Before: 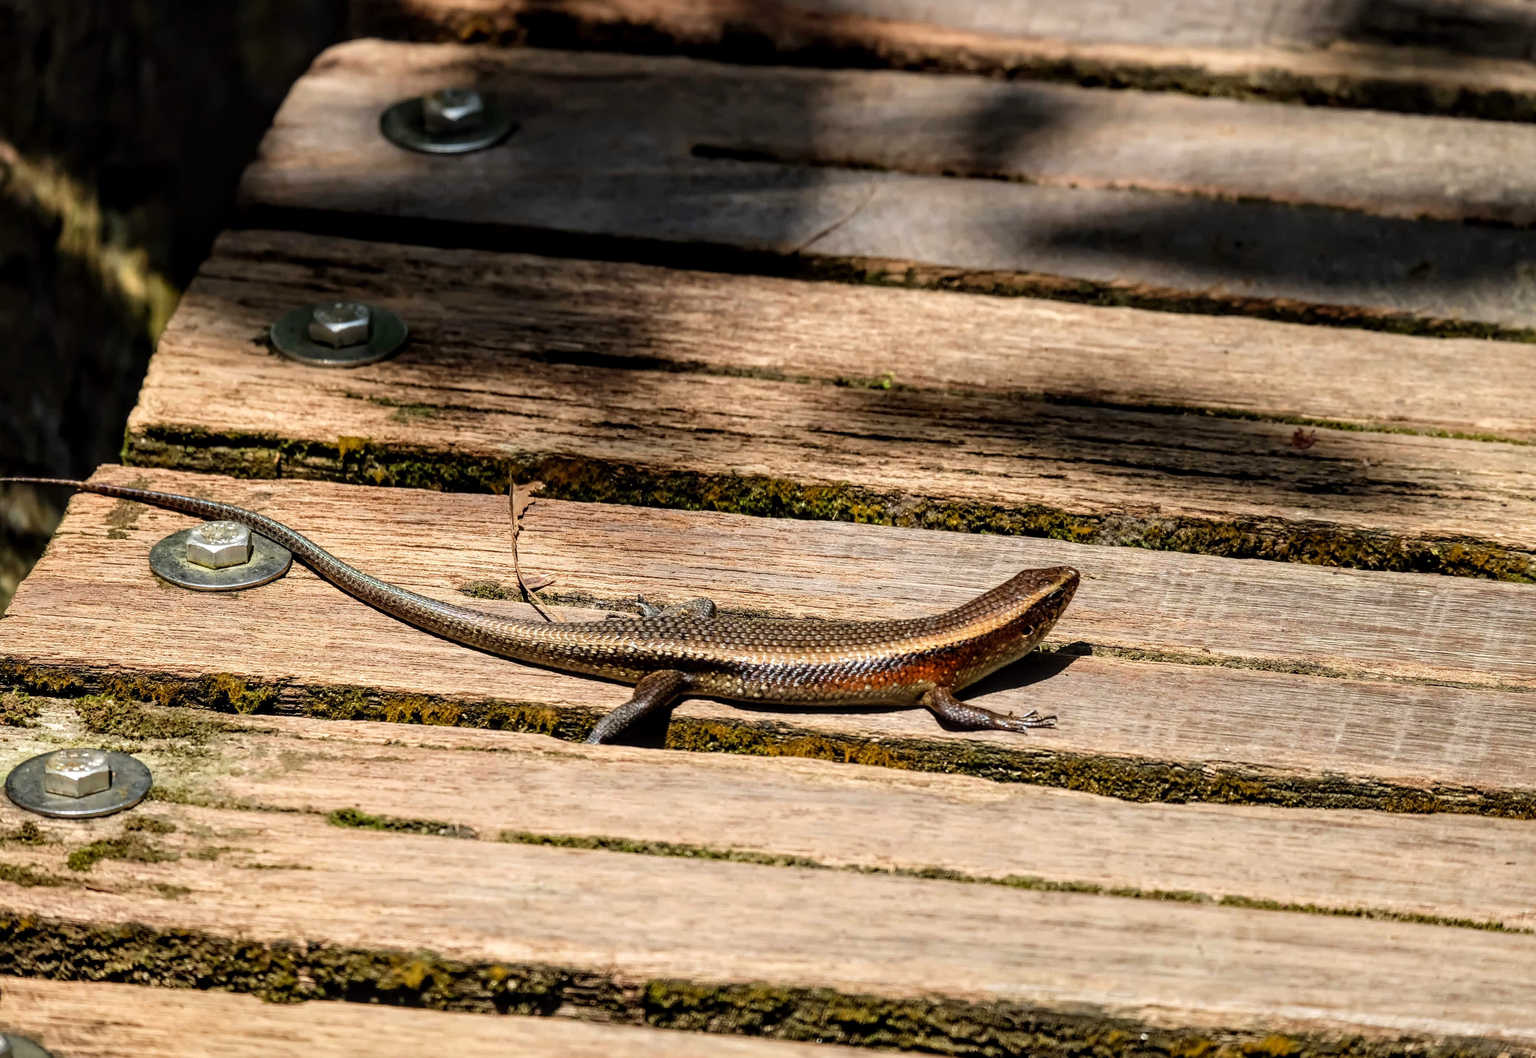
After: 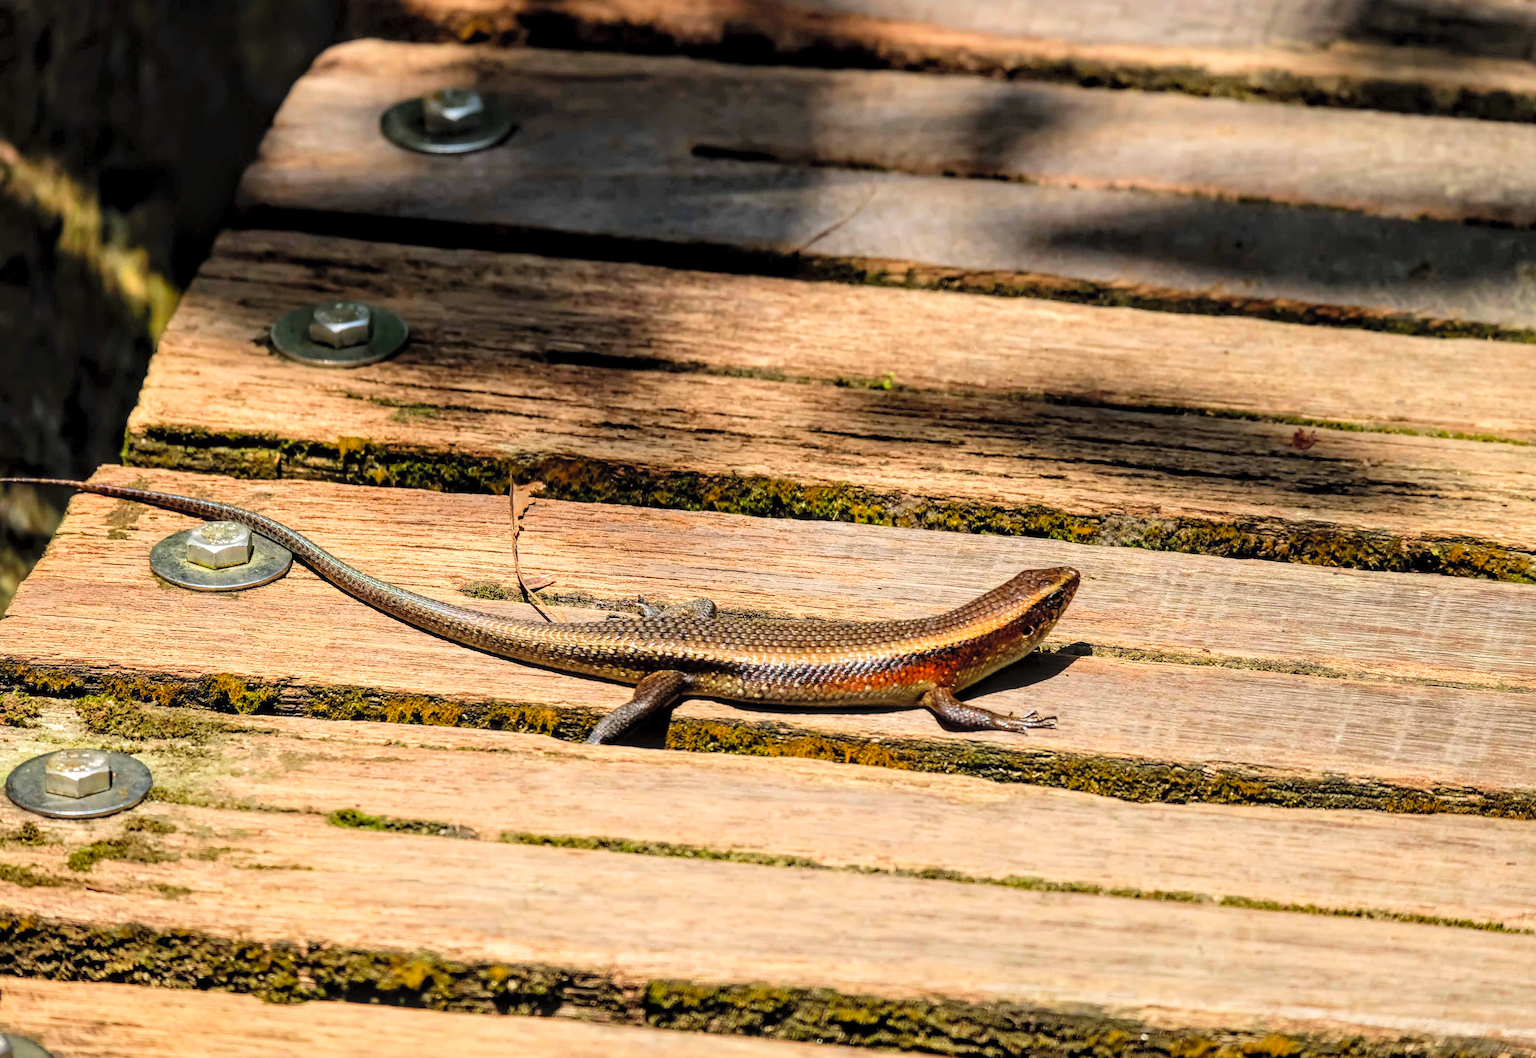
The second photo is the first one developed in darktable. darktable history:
contrast brightness saturation: contrast 0.07, brightness 0.18, saturation 0.4
exposure: compensate highlight preservation false
